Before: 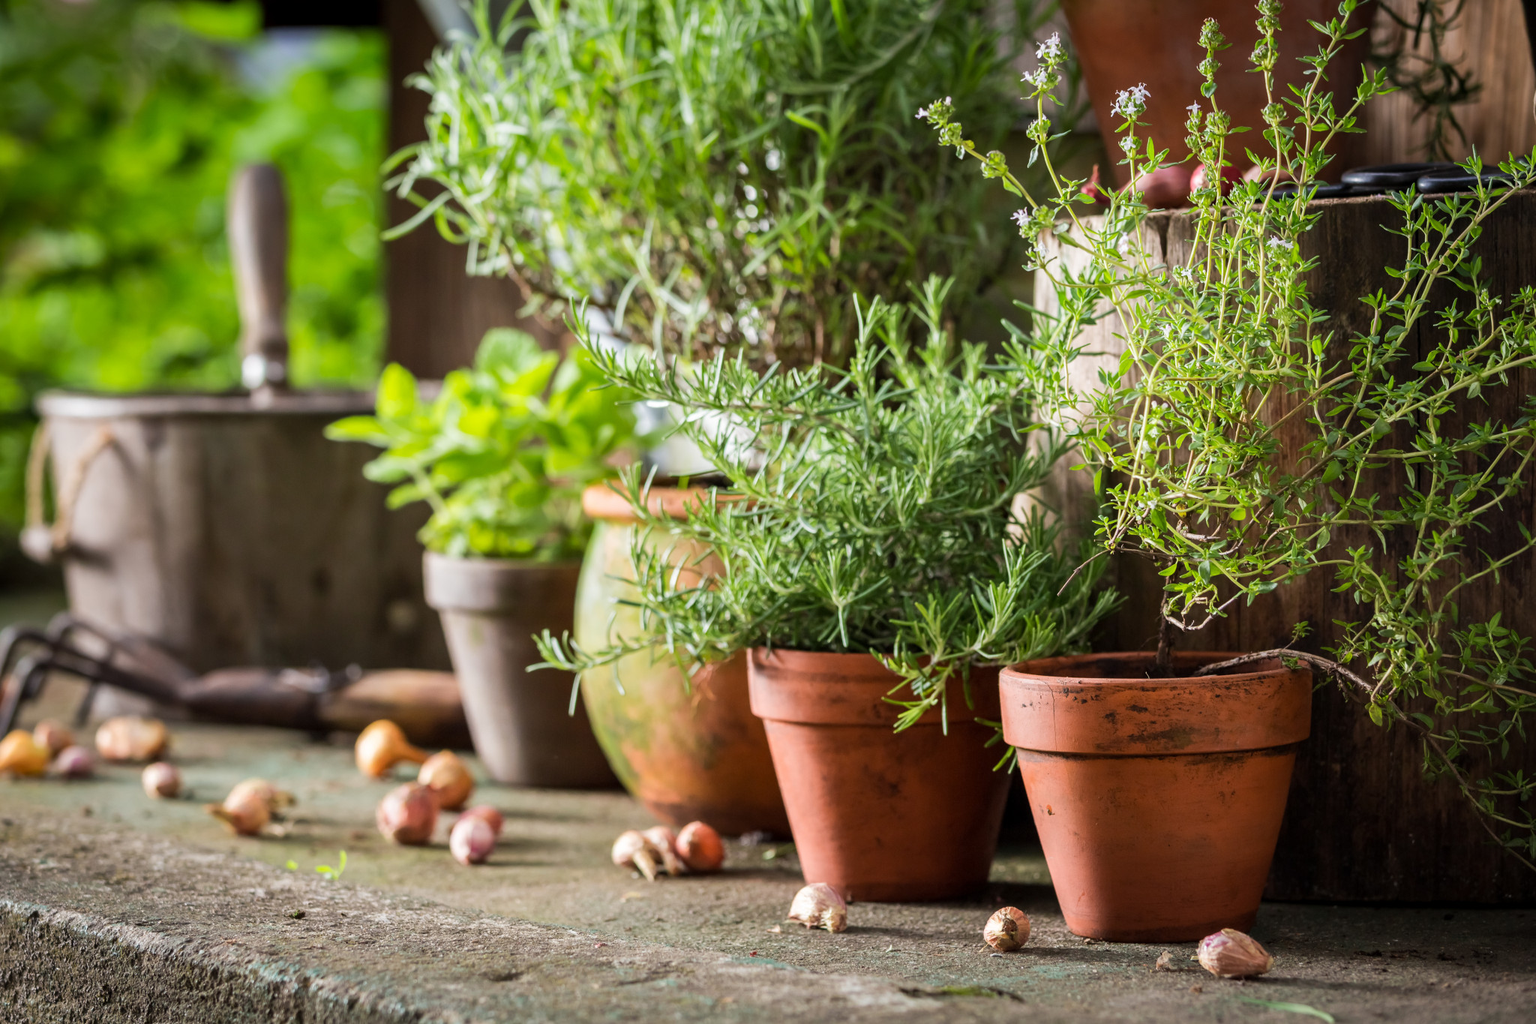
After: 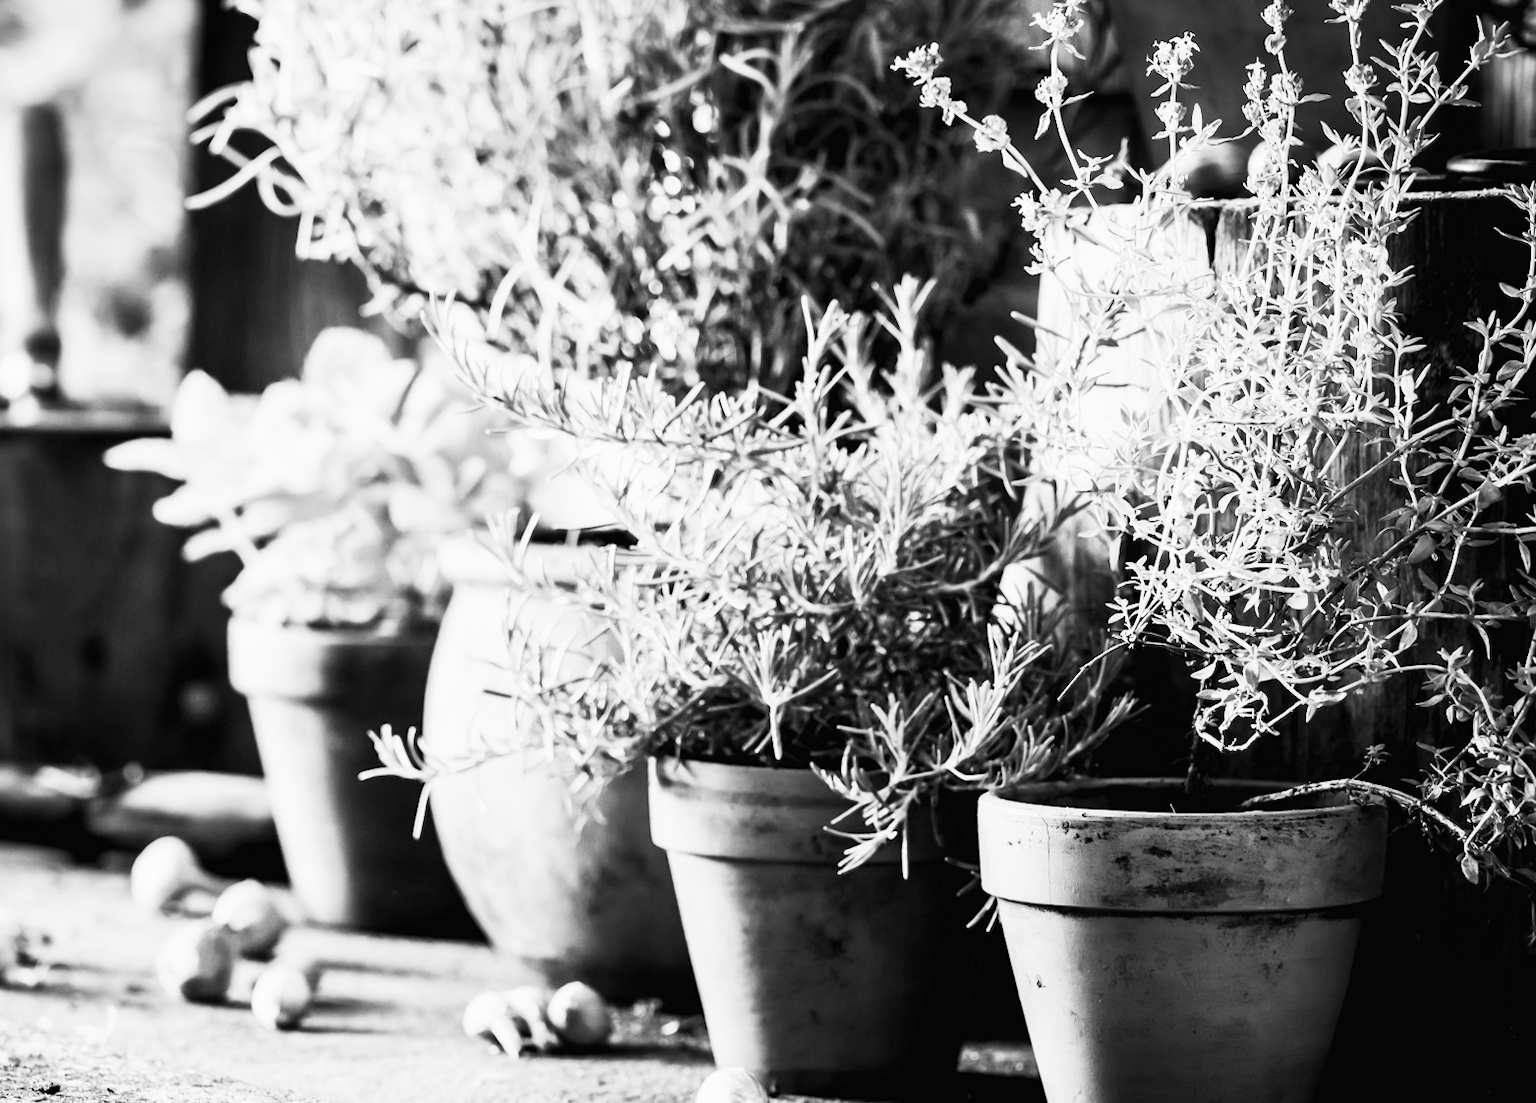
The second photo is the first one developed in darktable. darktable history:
filmic rgb: black relative exposure -5 EV, hardness 2.88, contrast 1.2
exposure: black level correction 0.007, exposure 0.093 EV, compensate highlight preservation false
rotate and perspective: rotation 1.72°, automatic cropping off
crop: left 16.768%, top 8.653%, right 8.362%, bottom 12.485%
contrast brightness saturation: contrast 0.53, brightness 0.47, saturation -1
